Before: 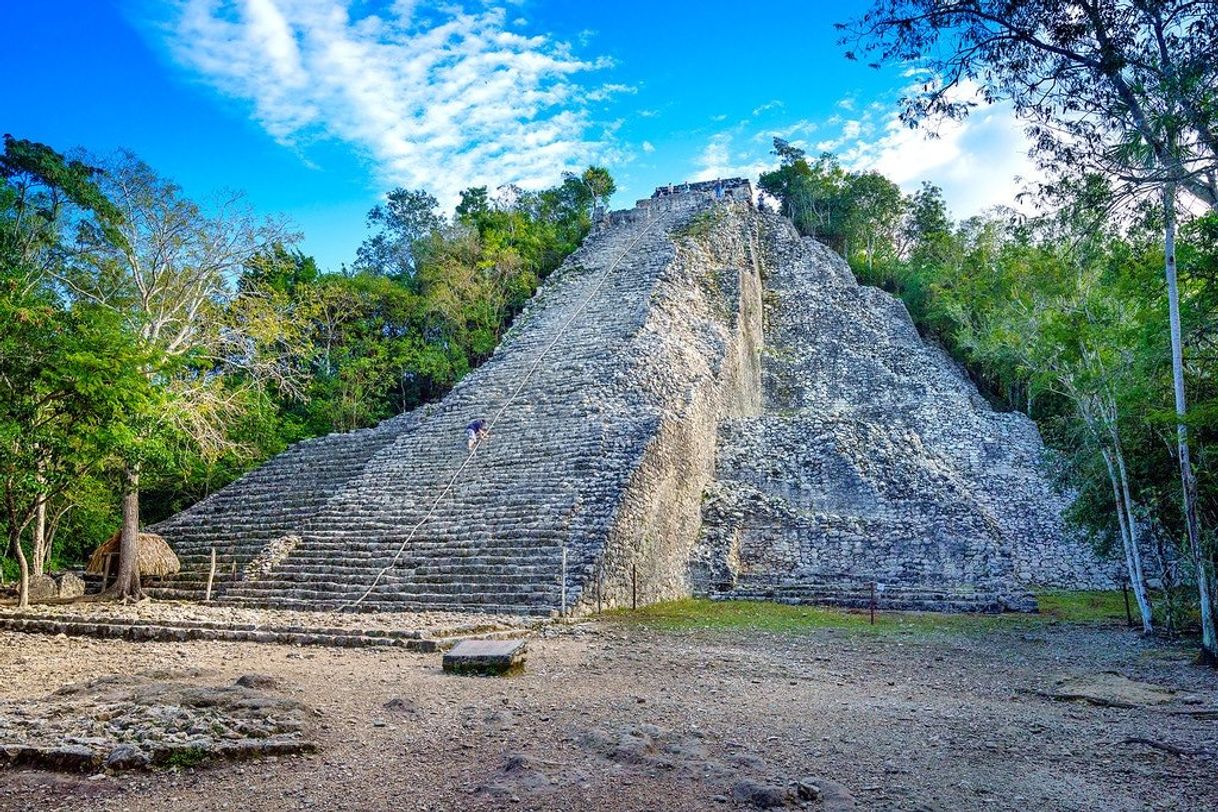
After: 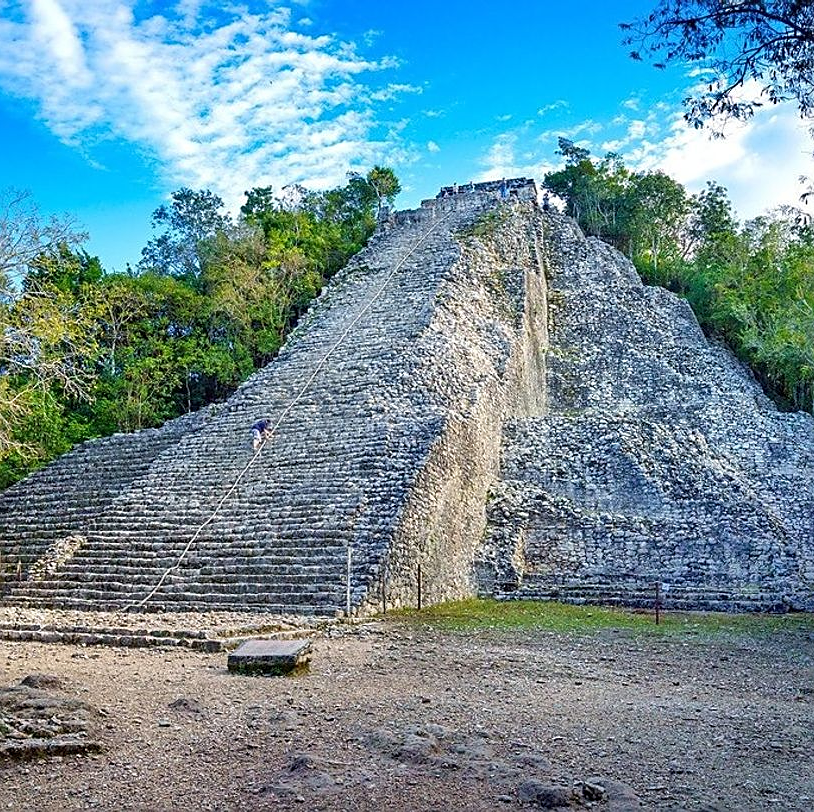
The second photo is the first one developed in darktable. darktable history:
sharpen: on, module defaults
crop and rotate: left 17.701%, right 15.443%
